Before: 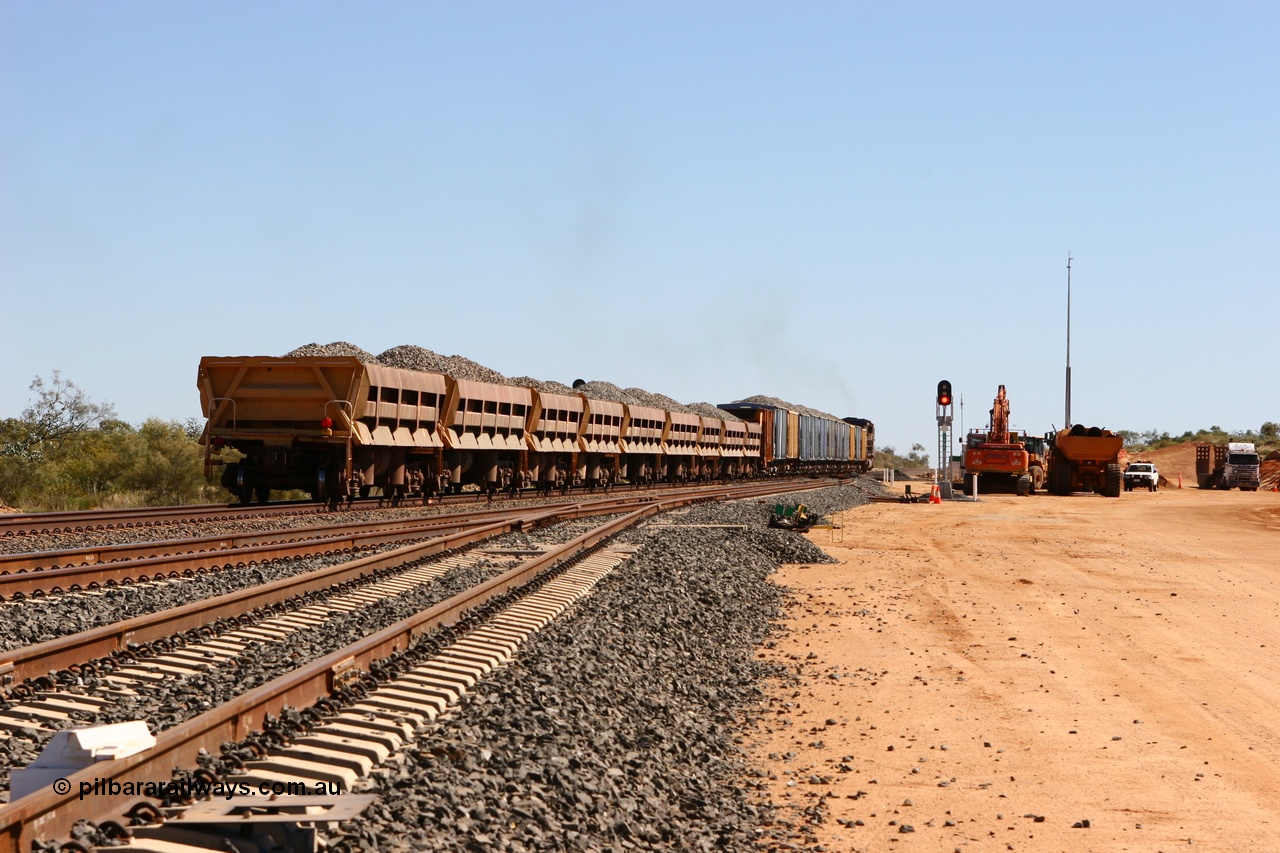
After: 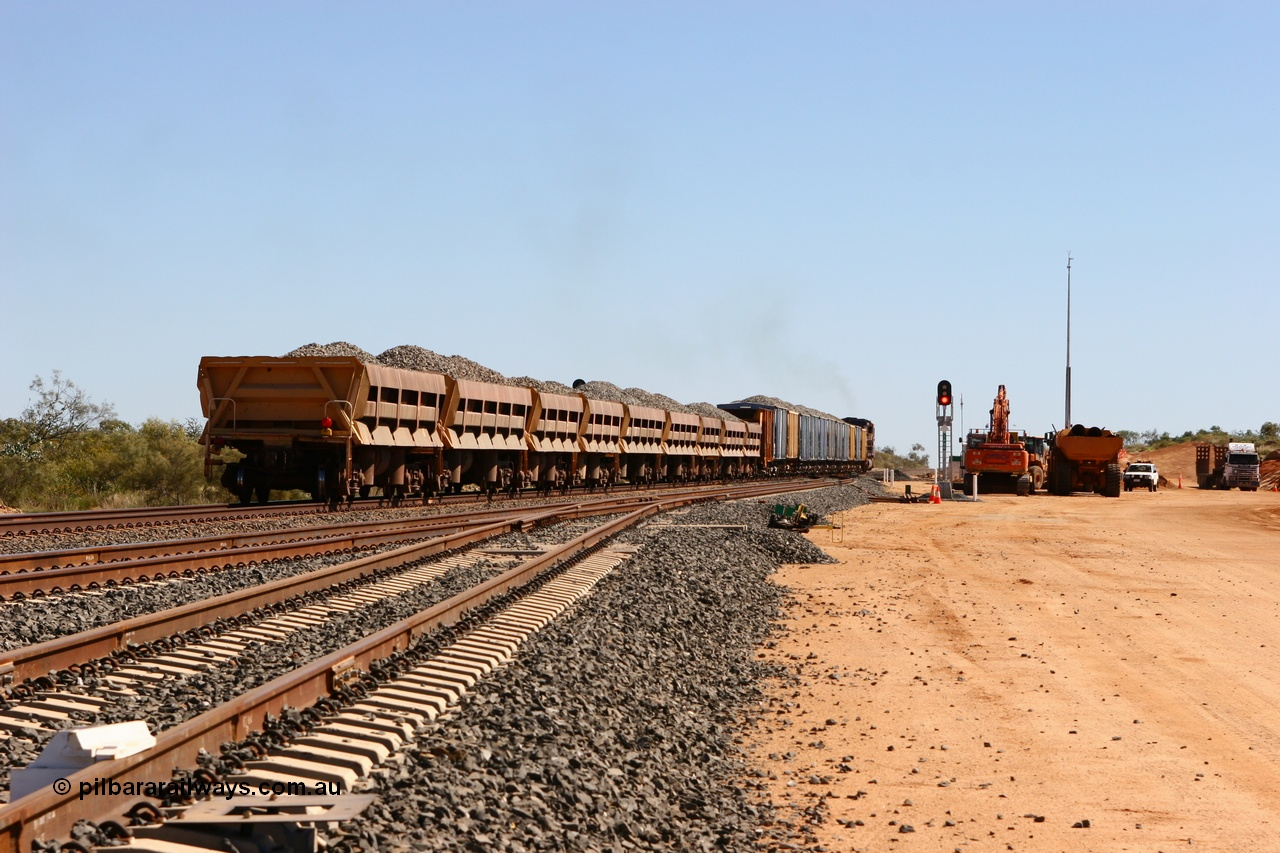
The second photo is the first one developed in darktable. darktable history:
exposure: exposure -0.217 EV, compensate highlight preservation false
levels: levels [0, 0.476, 0.951]
